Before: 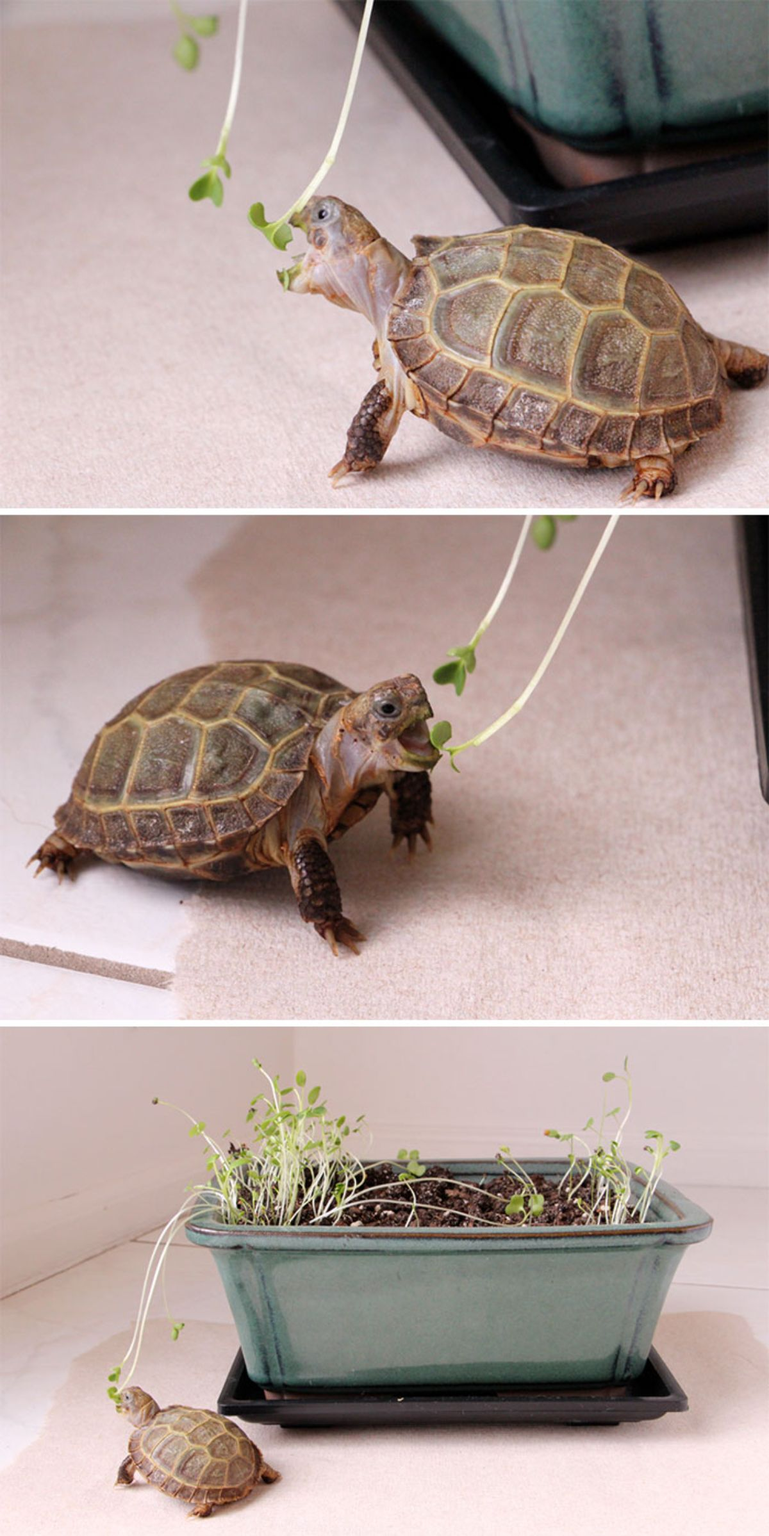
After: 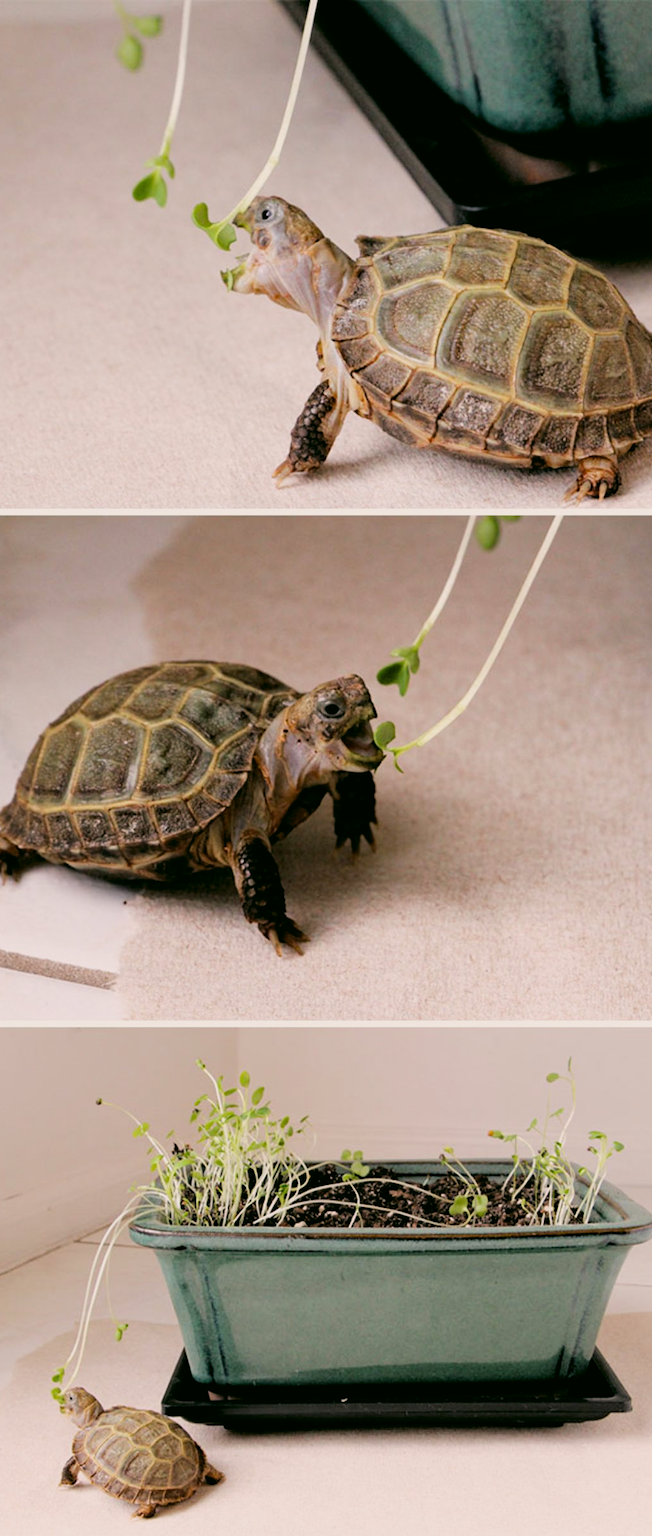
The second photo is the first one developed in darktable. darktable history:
filmic rgb: black relative exposure -5.09 EV, white relative exposure 3.55 EV, hardness 3.18, contrast 1.191, highlights saturation mix -49.12%, iterations of high-quality reconstruction 0
crop: left 7.338%, right 7.805%
color correction: highlights a* 3.94, highlights b* 4.93, shadows a* -7.64, shadows b* 4.56
haze removal: compatibility mode true
